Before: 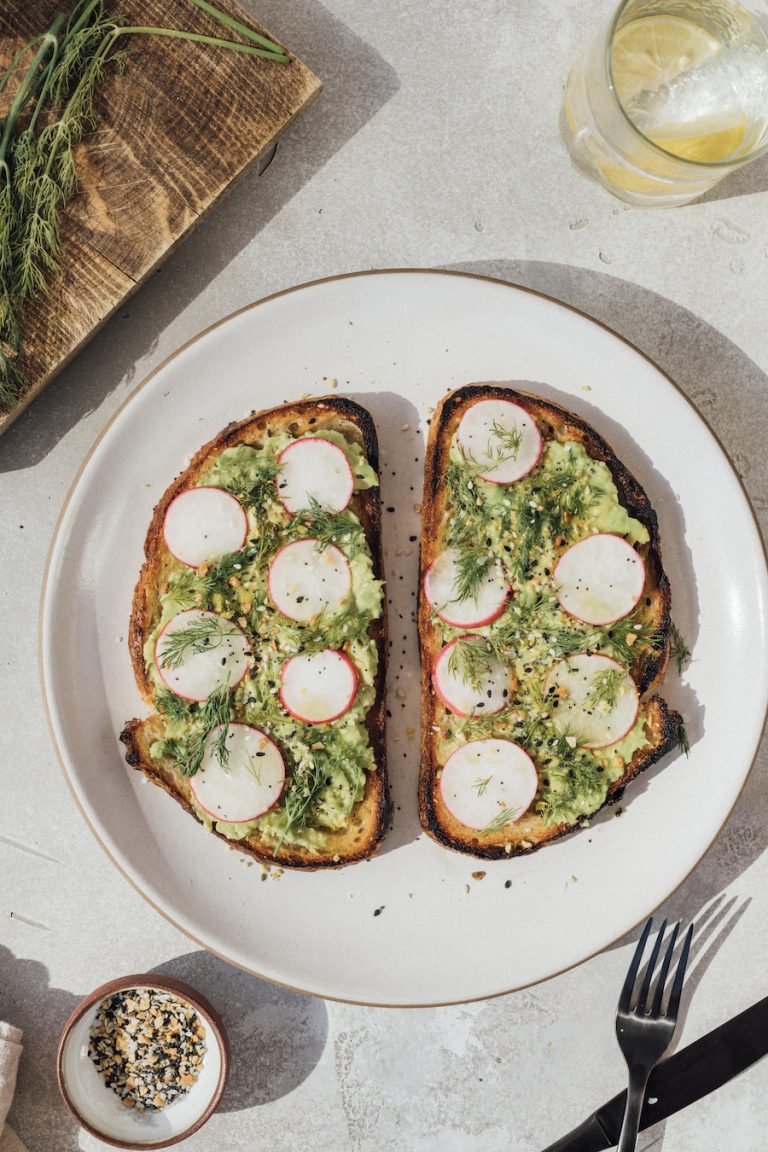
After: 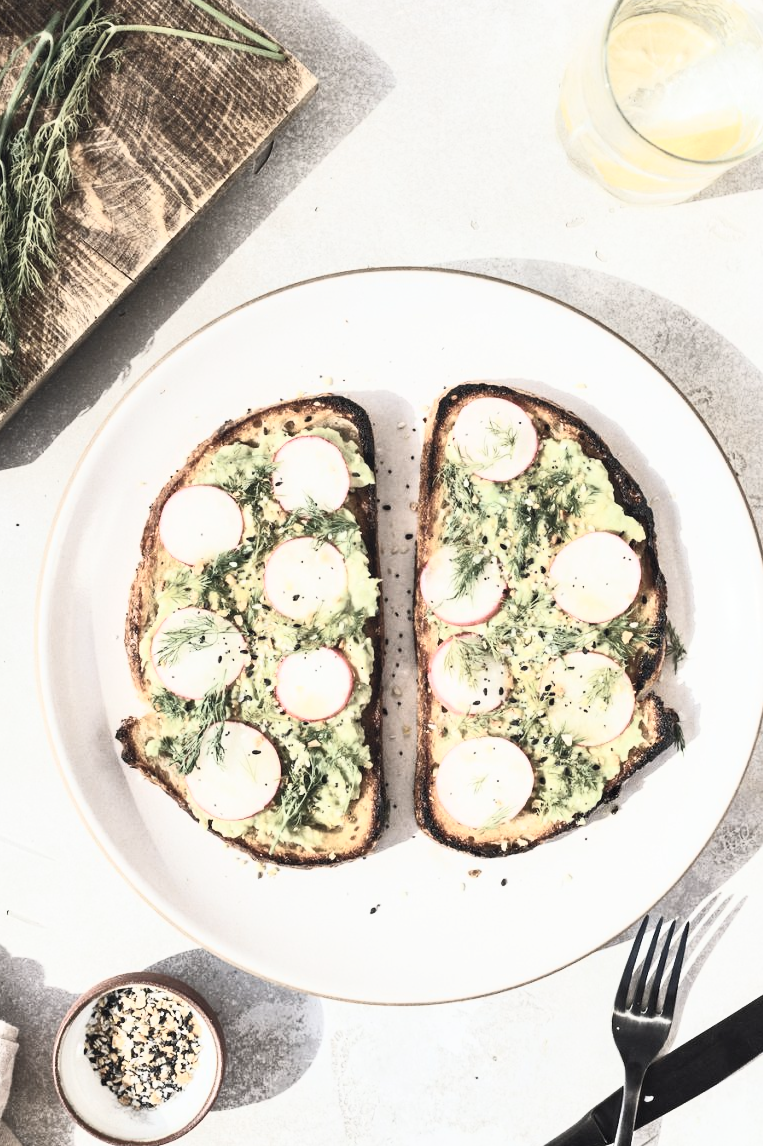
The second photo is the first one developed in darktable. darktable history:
crop and rotate: left 0.614%, top 0.179%, bottom 0.309%
contrast brightness saturation: contrast 0.57, brightness 0.57, saturation -0.34
